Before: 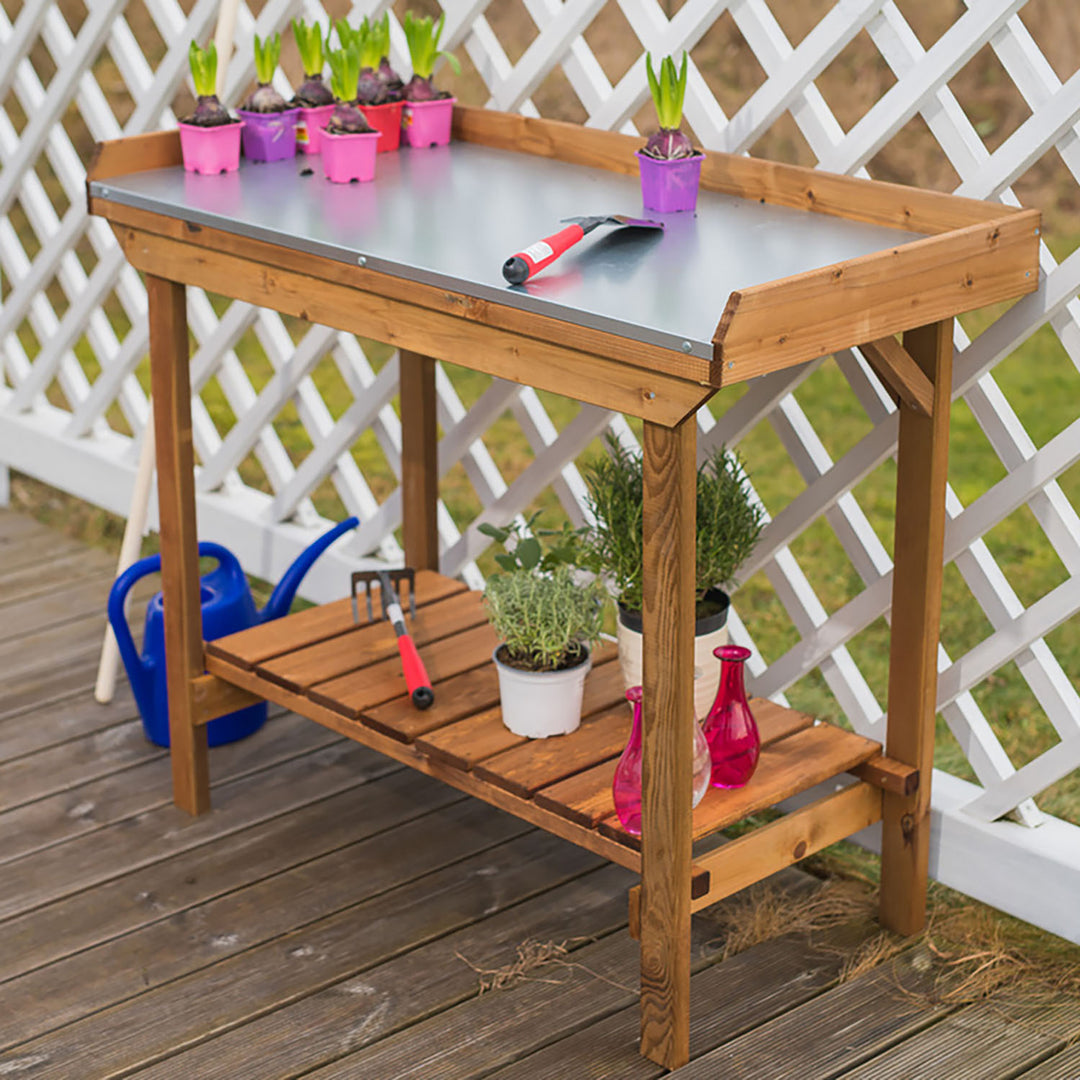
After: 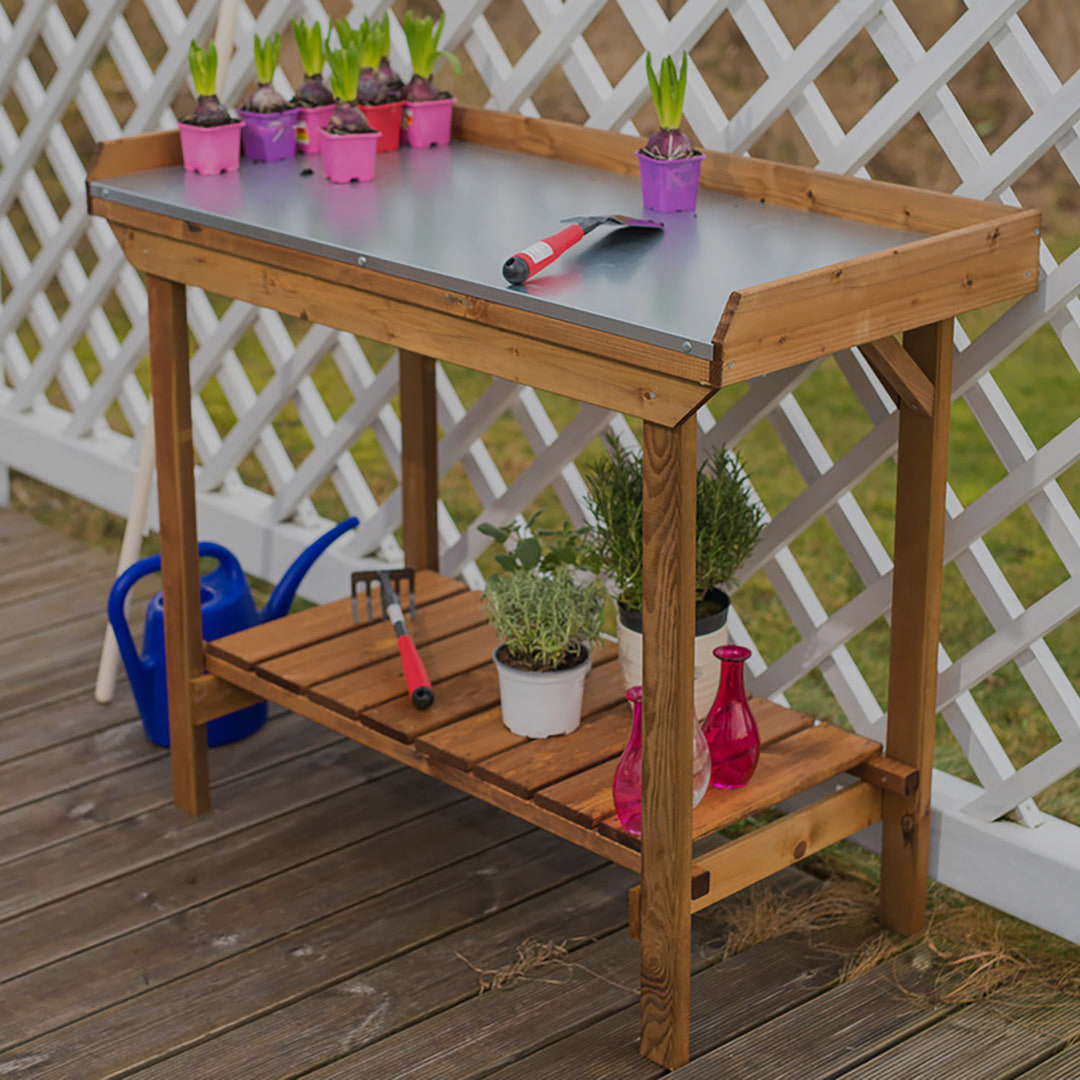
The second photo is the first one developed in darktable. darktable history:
exposure: black level correction 0, exposure -0.684 EV, compensate highlight preservation false
